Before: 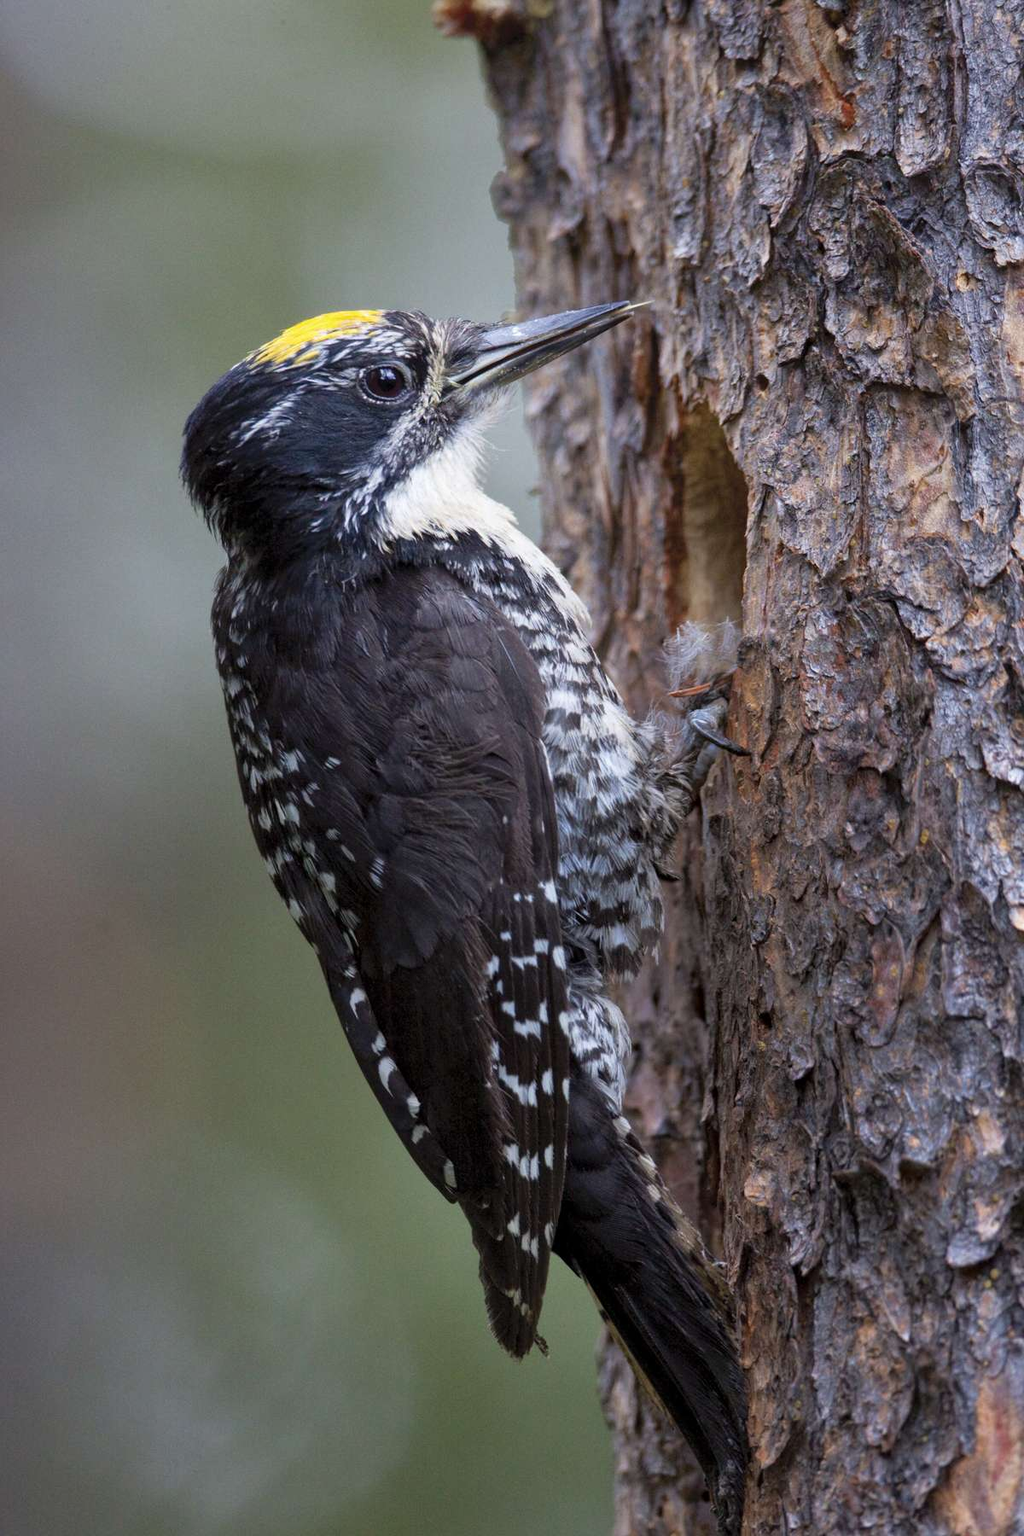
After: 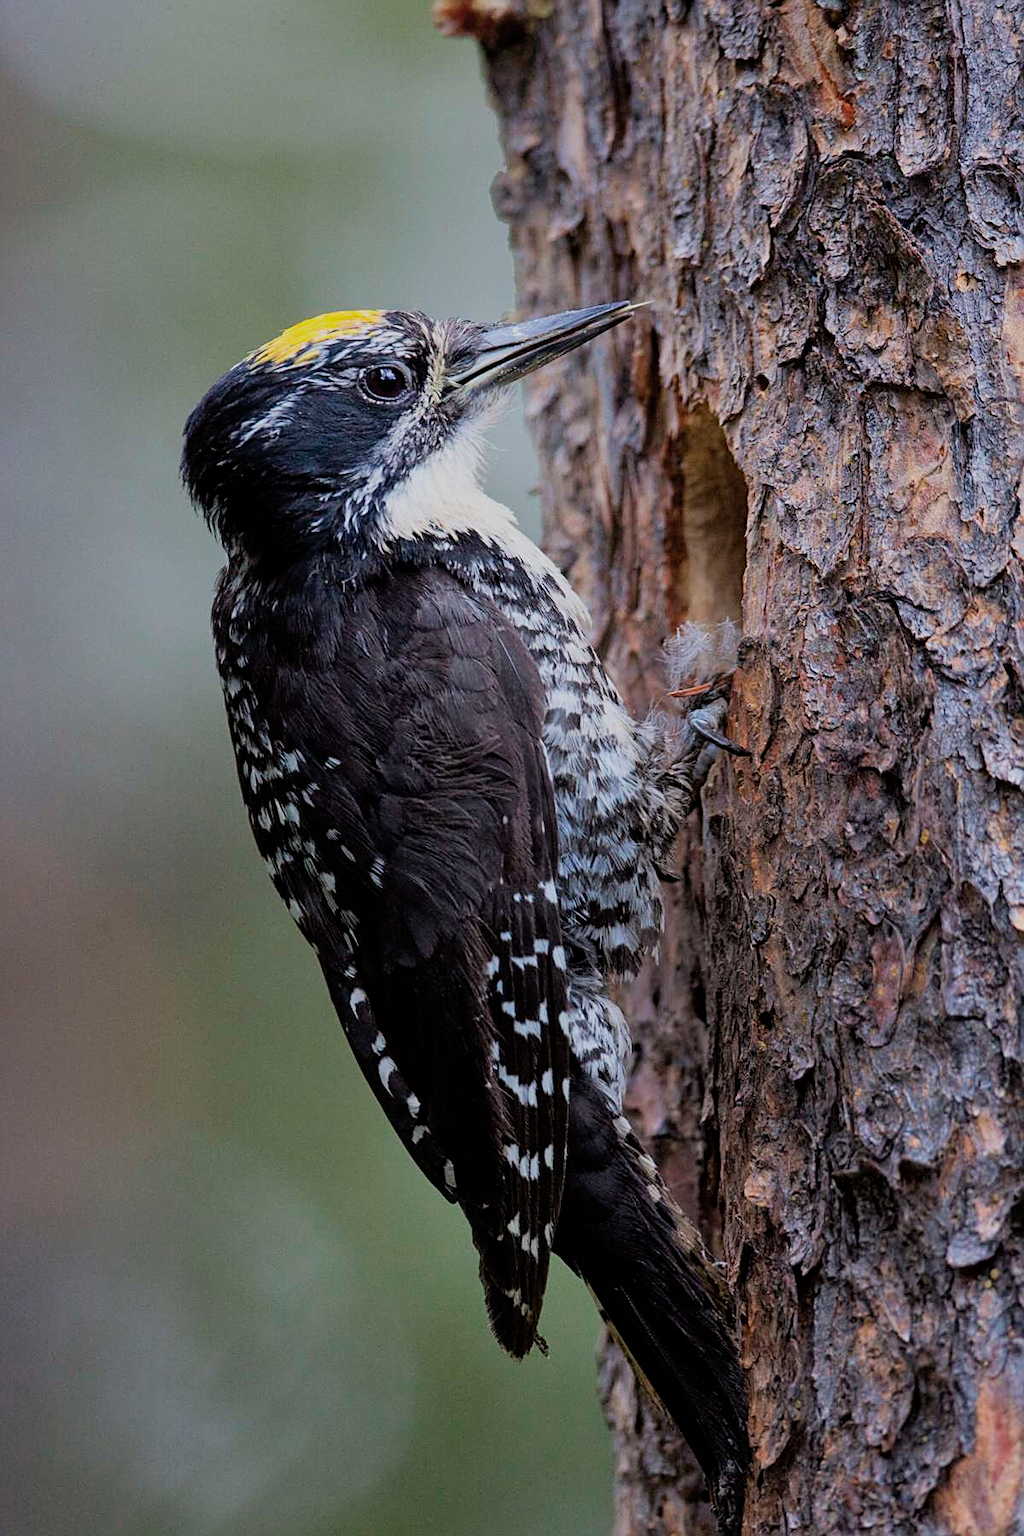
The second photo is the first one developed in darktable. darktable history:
filmic rgb: black relative exposure -7.65 EV, white relative exposure 4.56 EV, hardness 3.61, color science v6 (2022)
sharpen: amount 0.575
